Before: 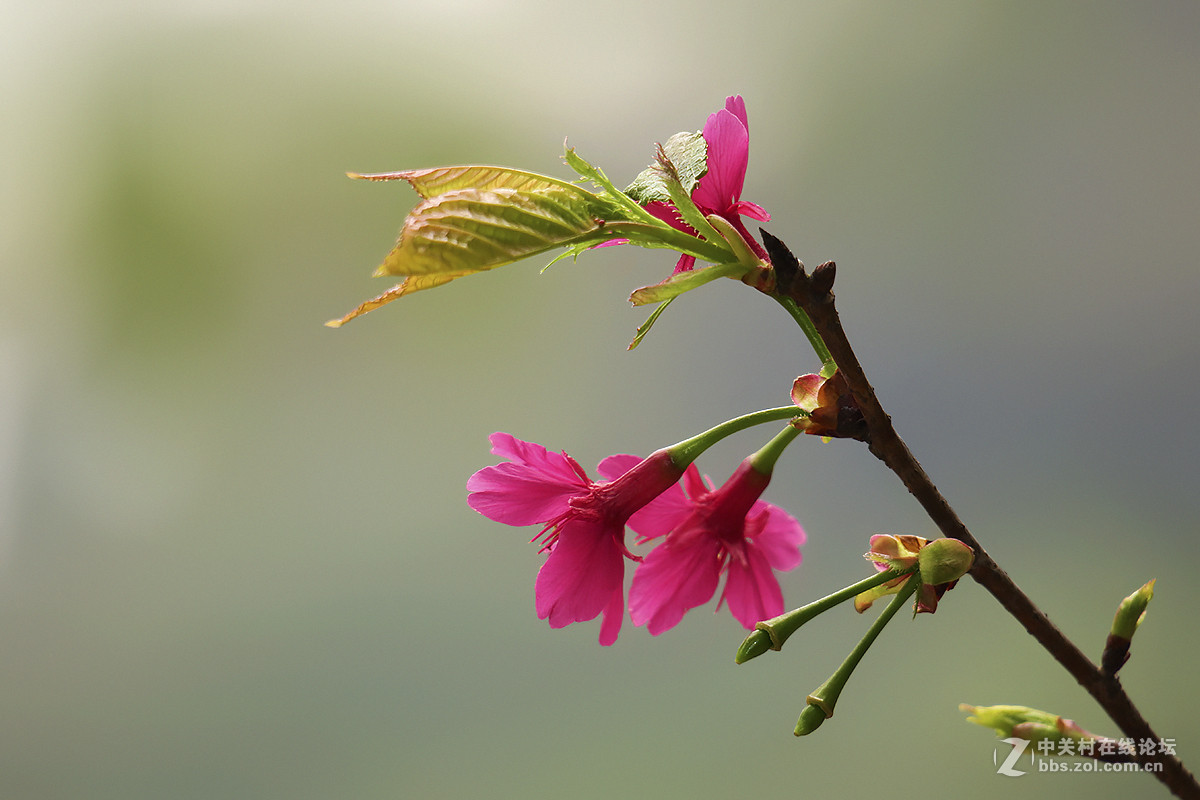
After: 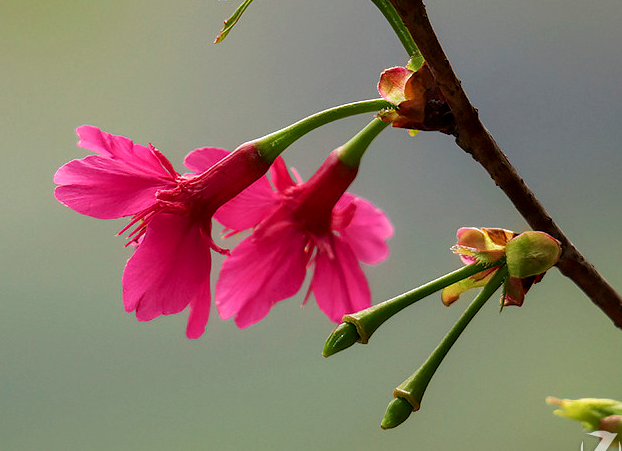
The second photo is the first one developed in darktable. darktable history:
local contrast: on, module defaults
crop: left 34.461%, top 38.397%, right 13.679%, bottom 5.217%
